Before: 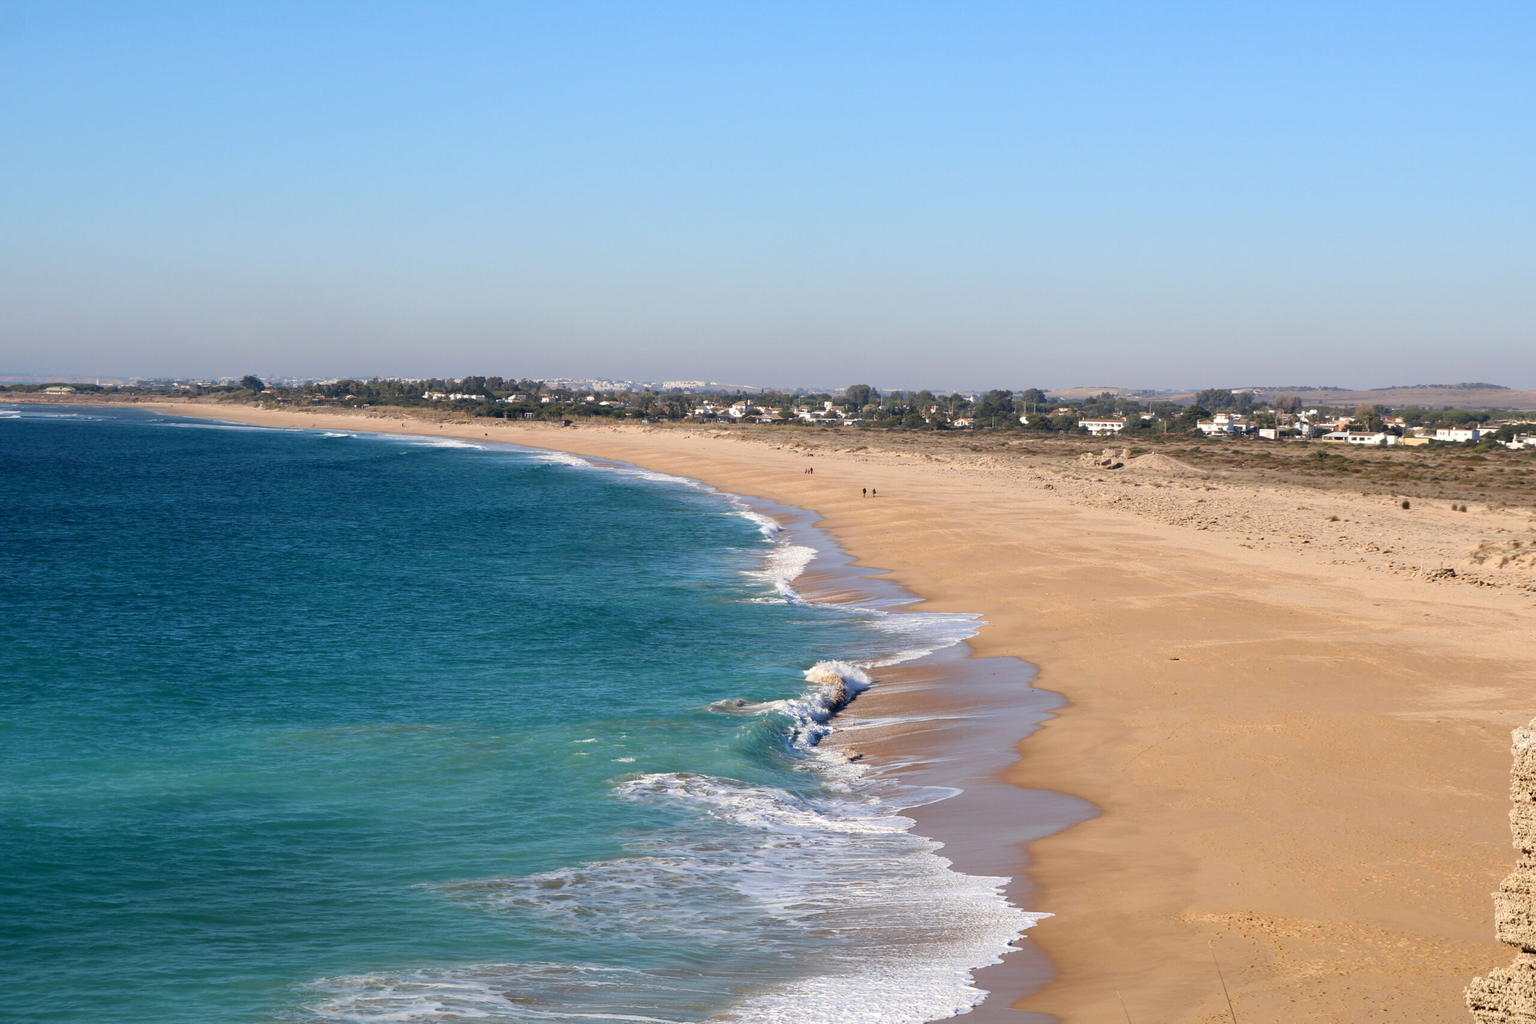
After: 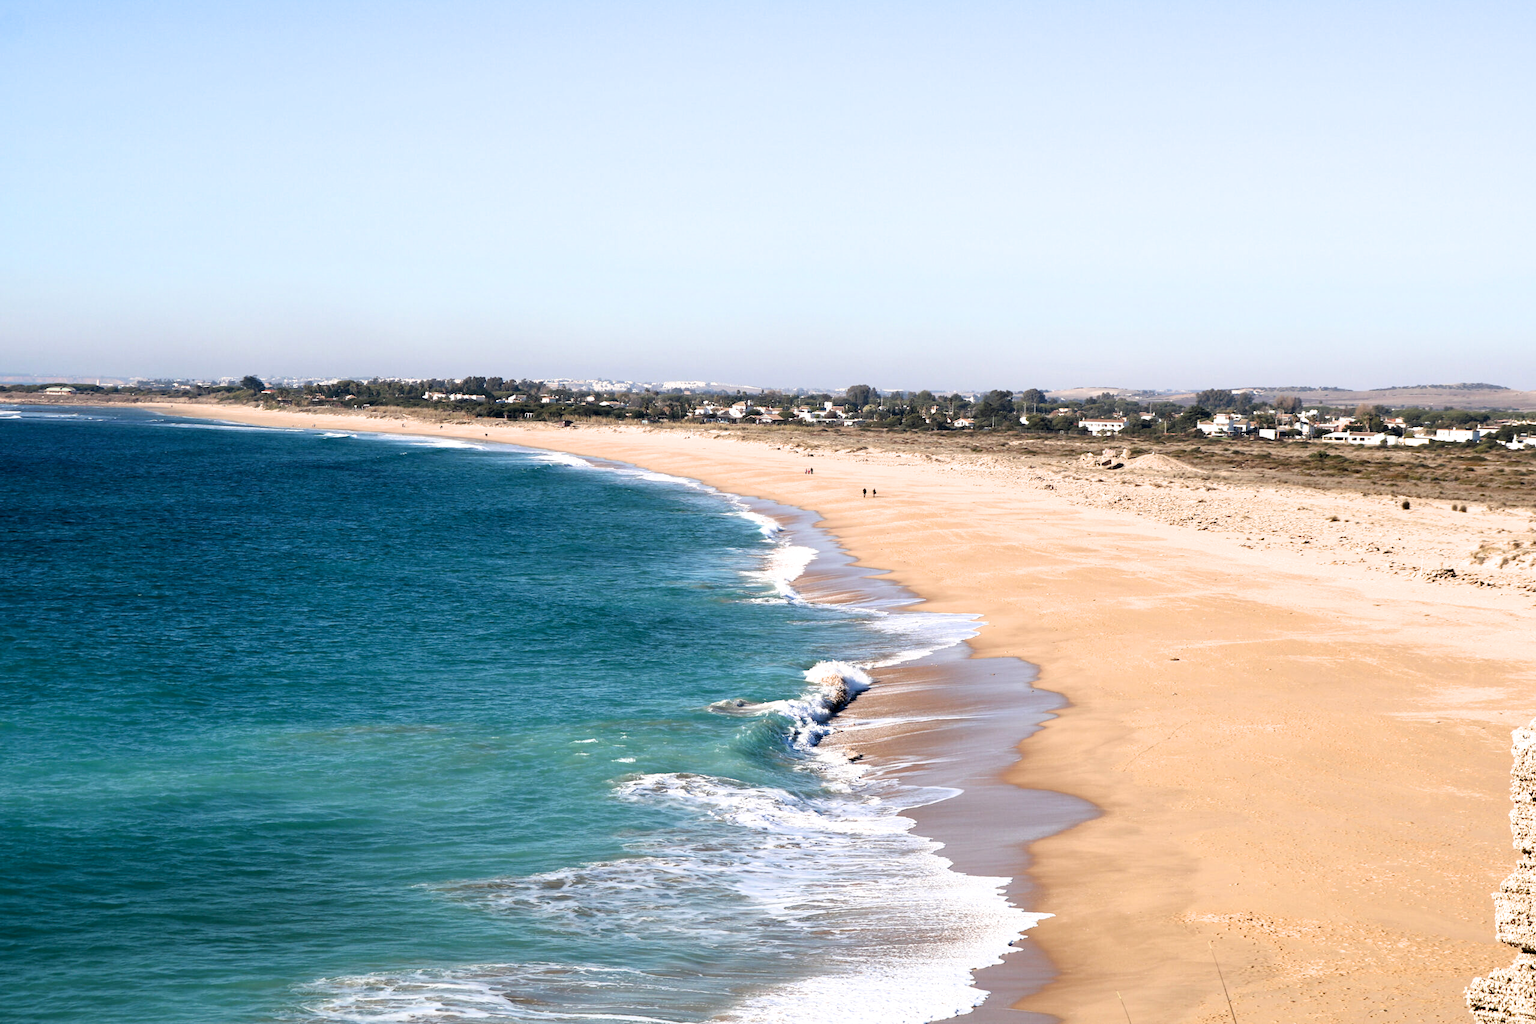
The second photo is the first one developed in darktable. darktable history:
filmic rgb: black relative exposure -7.98 EV, white relative exposure 2.19 EV, hardness 7.02
exposure: black level correction 0.005, exposure 0.285 EV, compensate exposure bias true, compensate highlight preservation false
